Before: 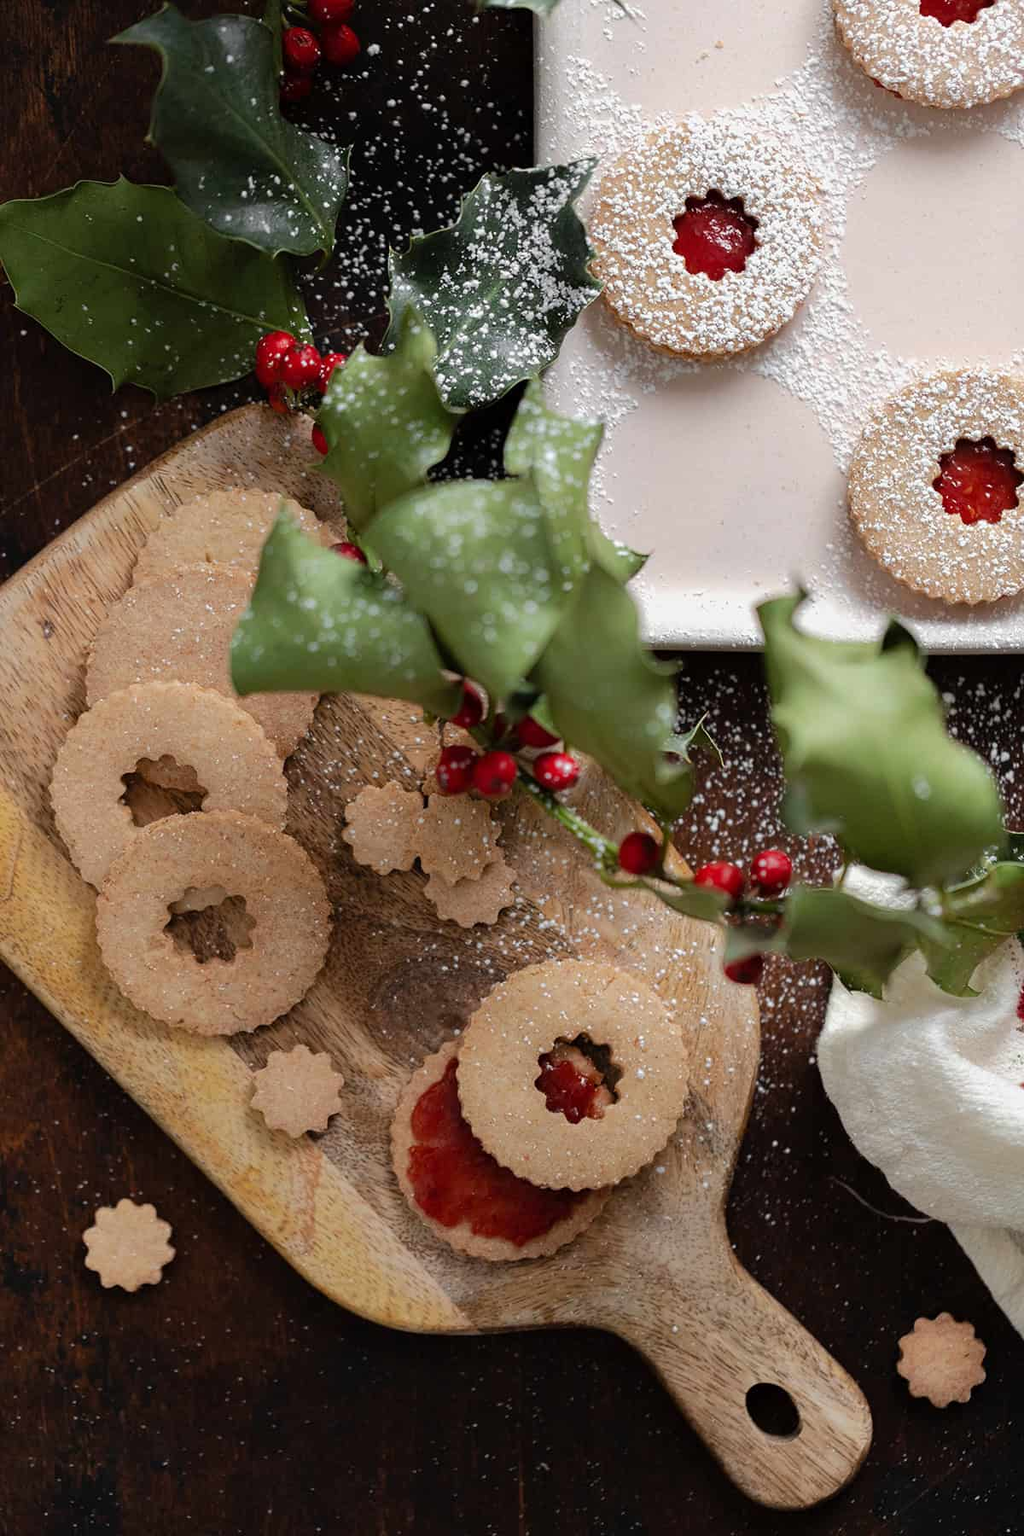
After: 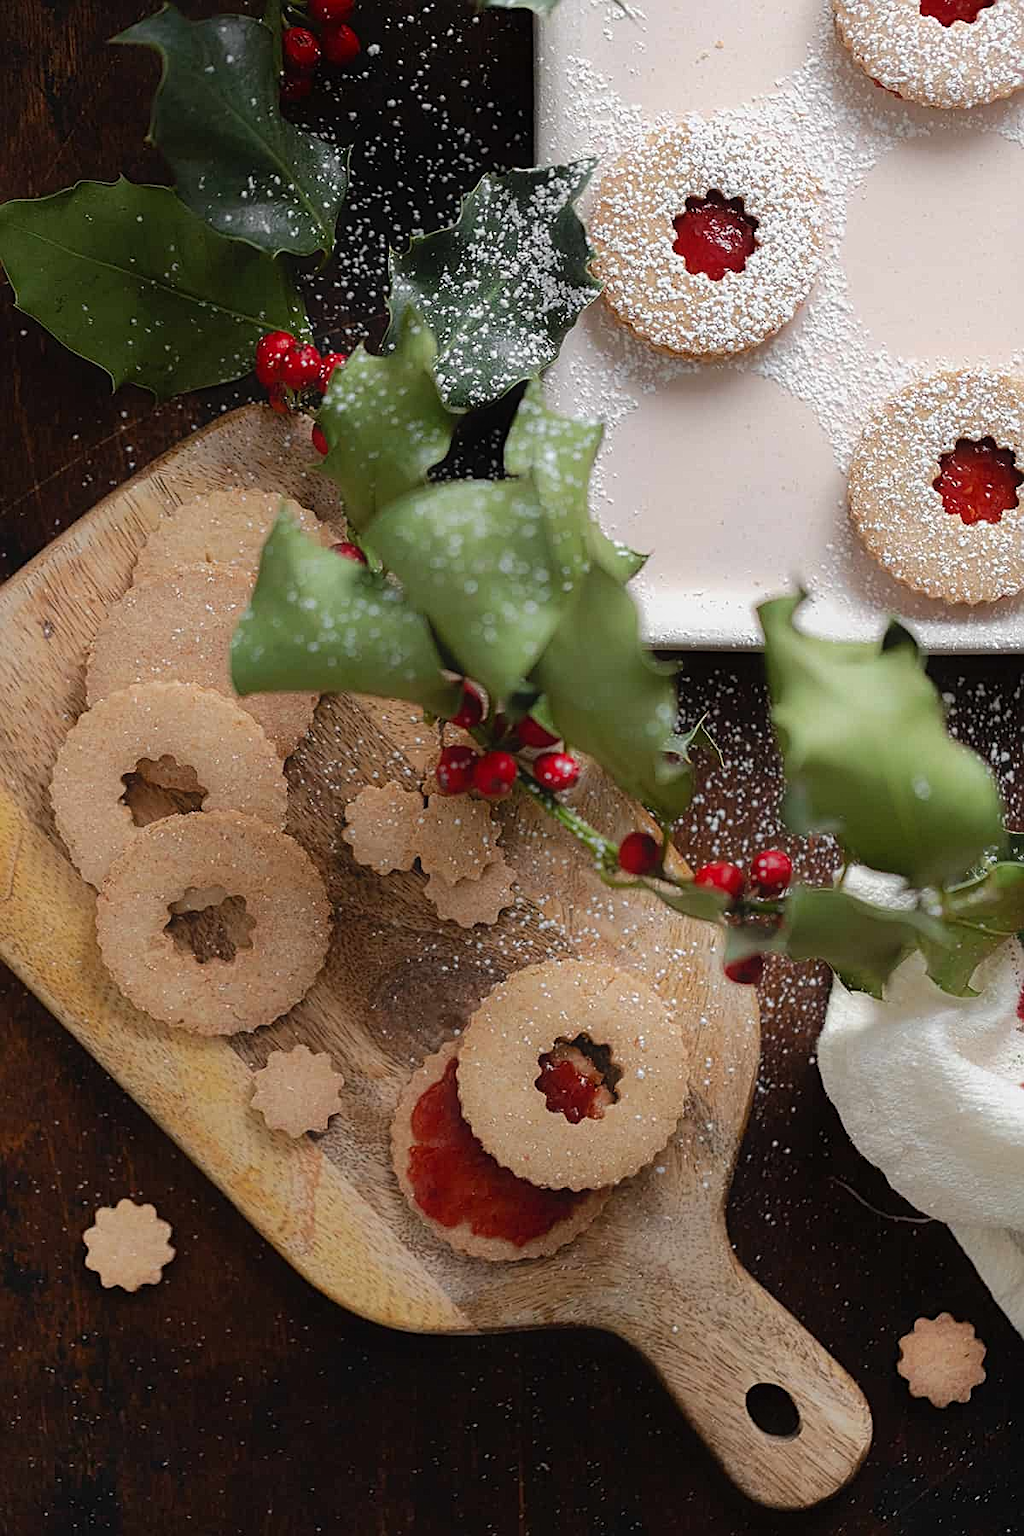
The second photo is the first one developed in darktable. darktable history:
contrast equalizer: octaves 7, y [[0.5, 0.486, 0.447, 0.446, 0.489, 0.5], [0.5 ×6], [0.5 ×6], [0 ×6], [0 ×6]]
sharpen: radius 2.131, amount 0.389, threshold 0.043
